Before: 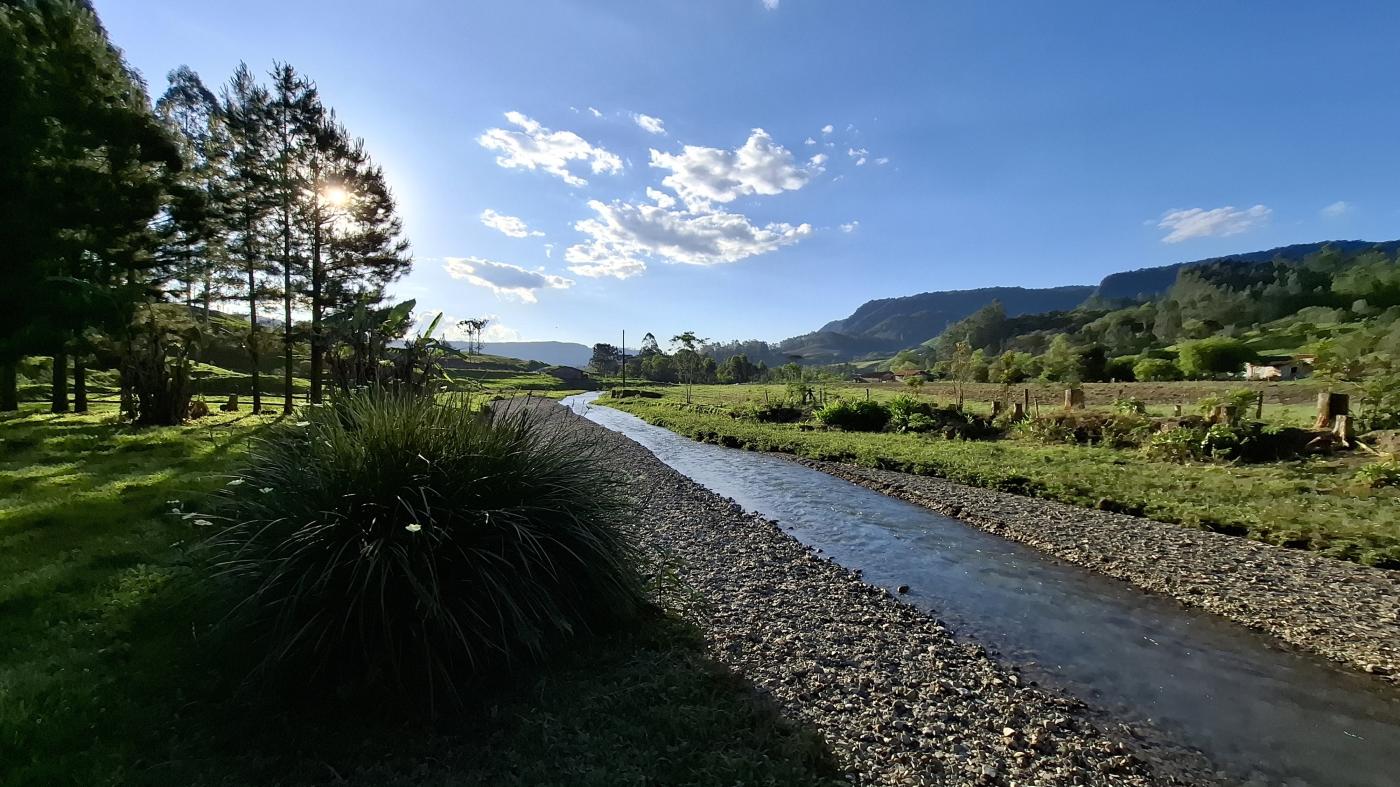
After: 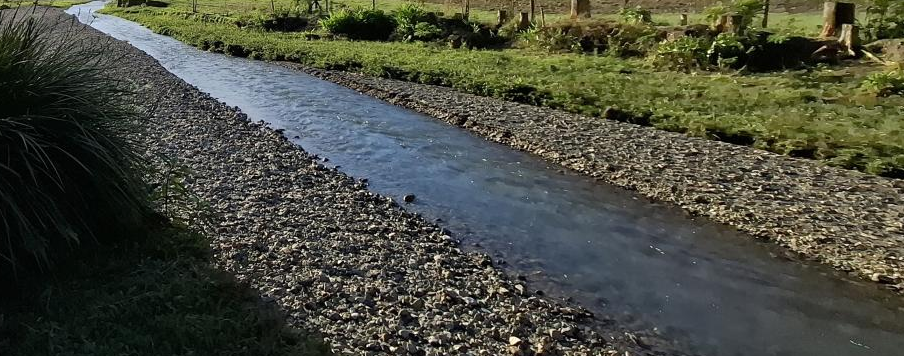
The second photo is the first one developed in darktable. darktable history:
crop and rotate: left 35.381%, top 49.721%, bottom 4.952%
shadows and highlights: shadows 10.08, white point adjustment 1.02, highlights -38.19
